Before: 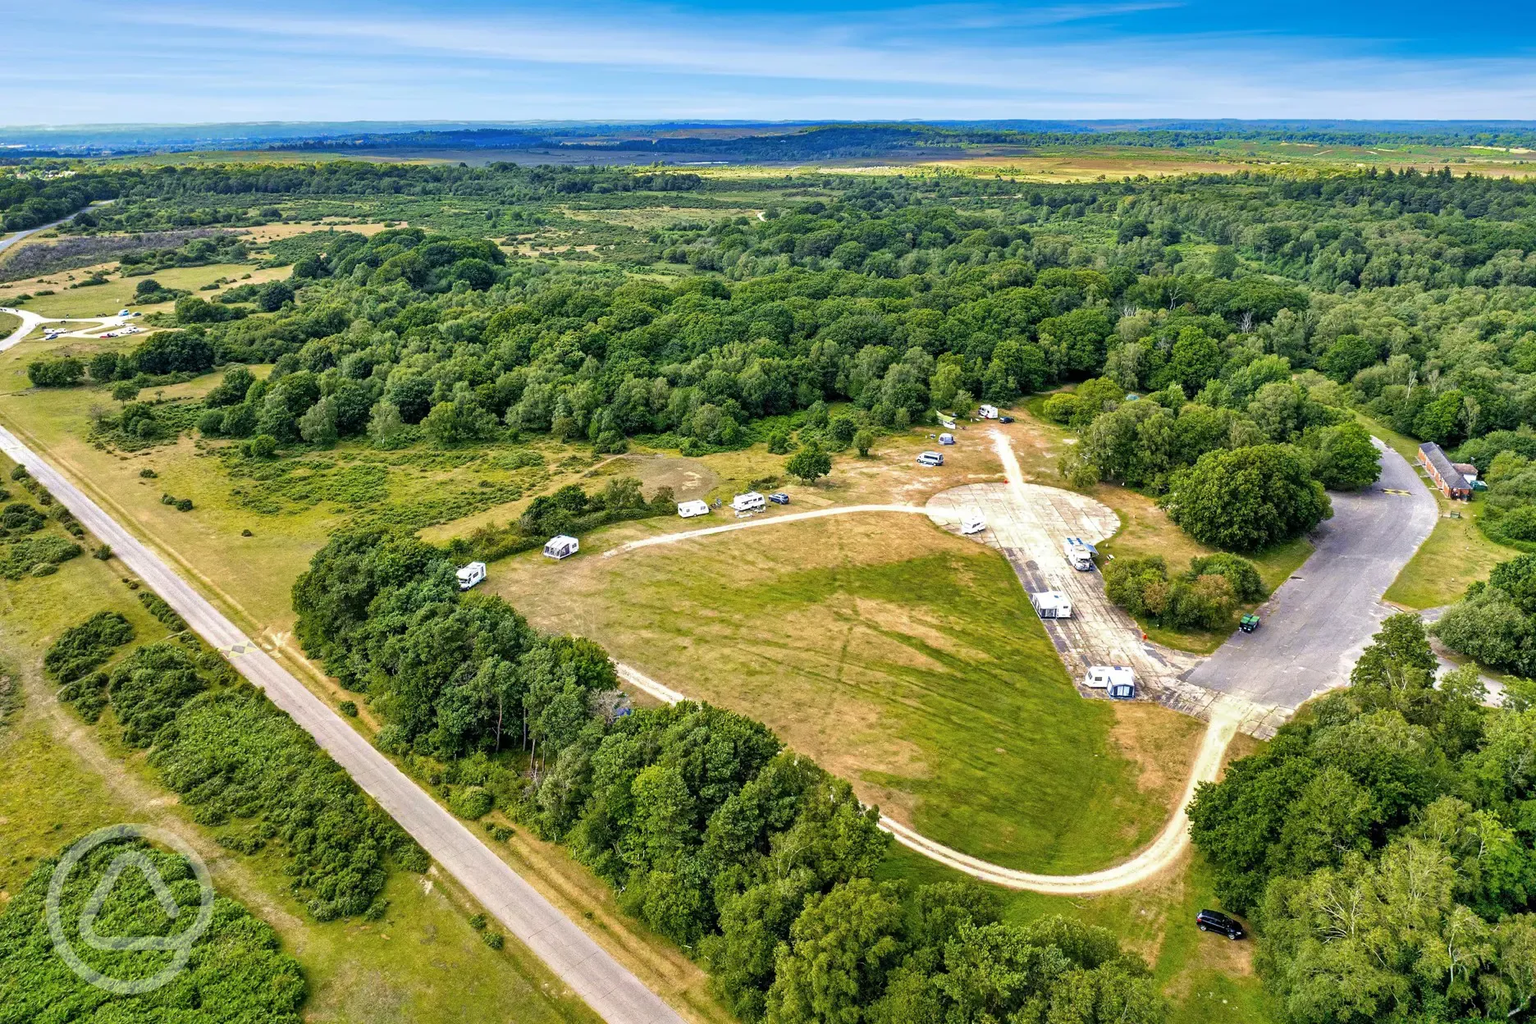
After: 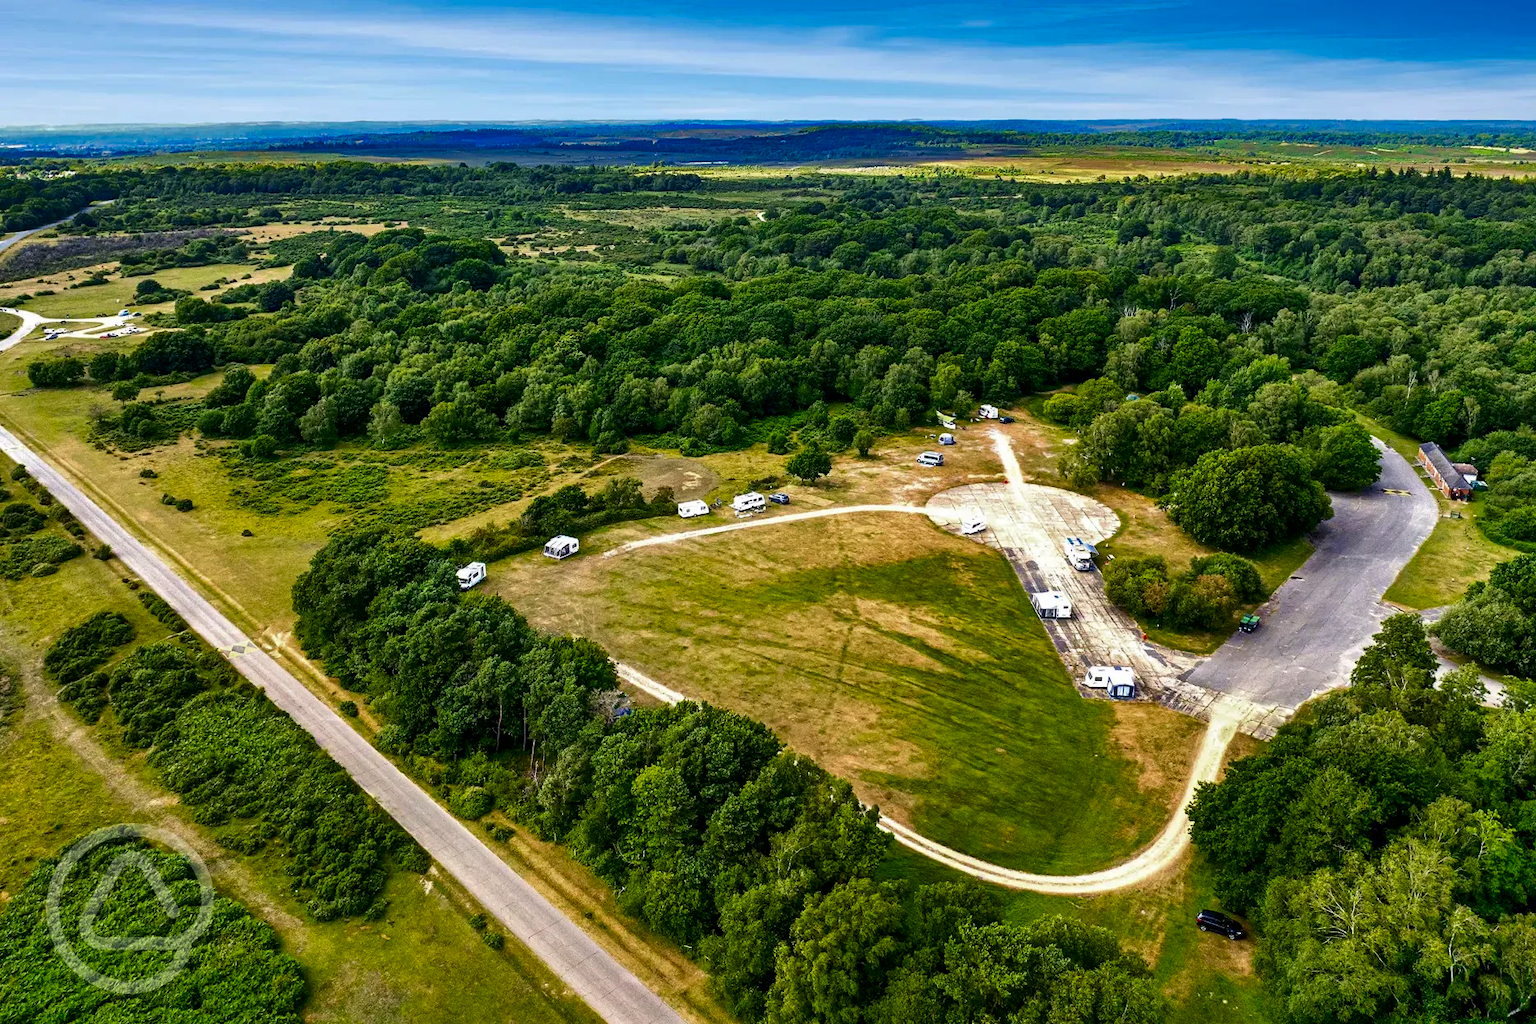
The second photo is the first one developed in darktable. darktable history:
contrast brightness saturation: contrast 0.102, brightness -0.268, saturation 0.142
